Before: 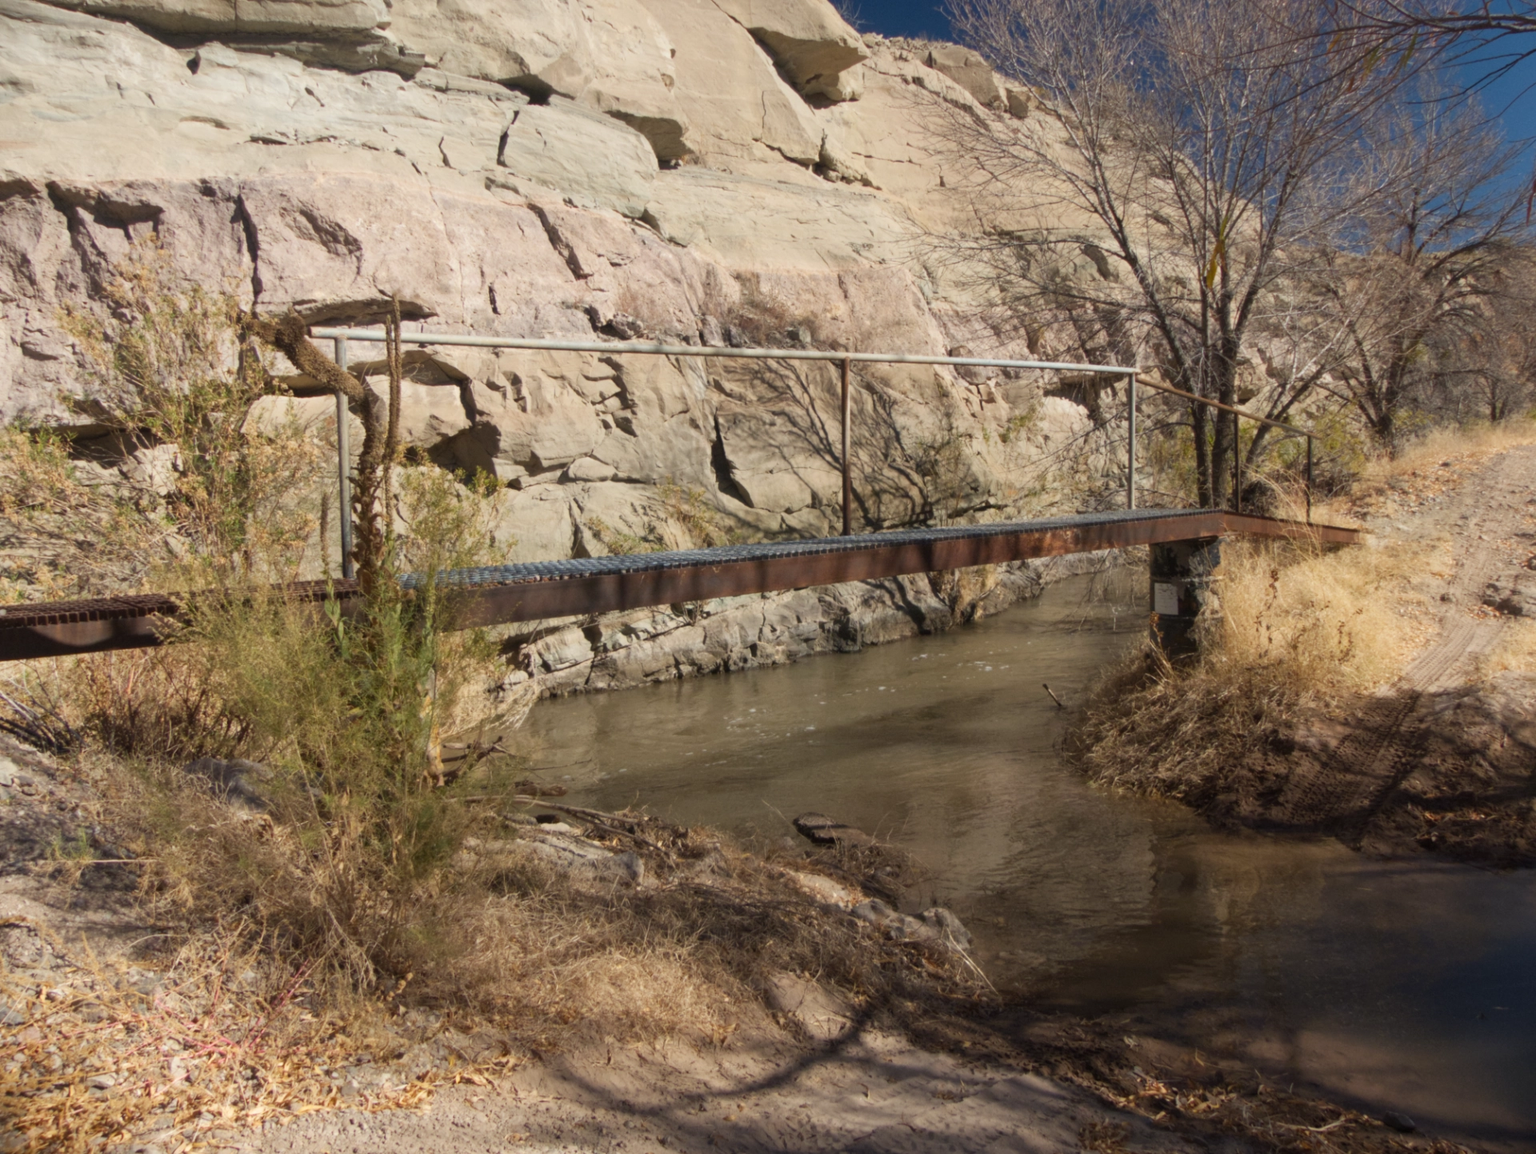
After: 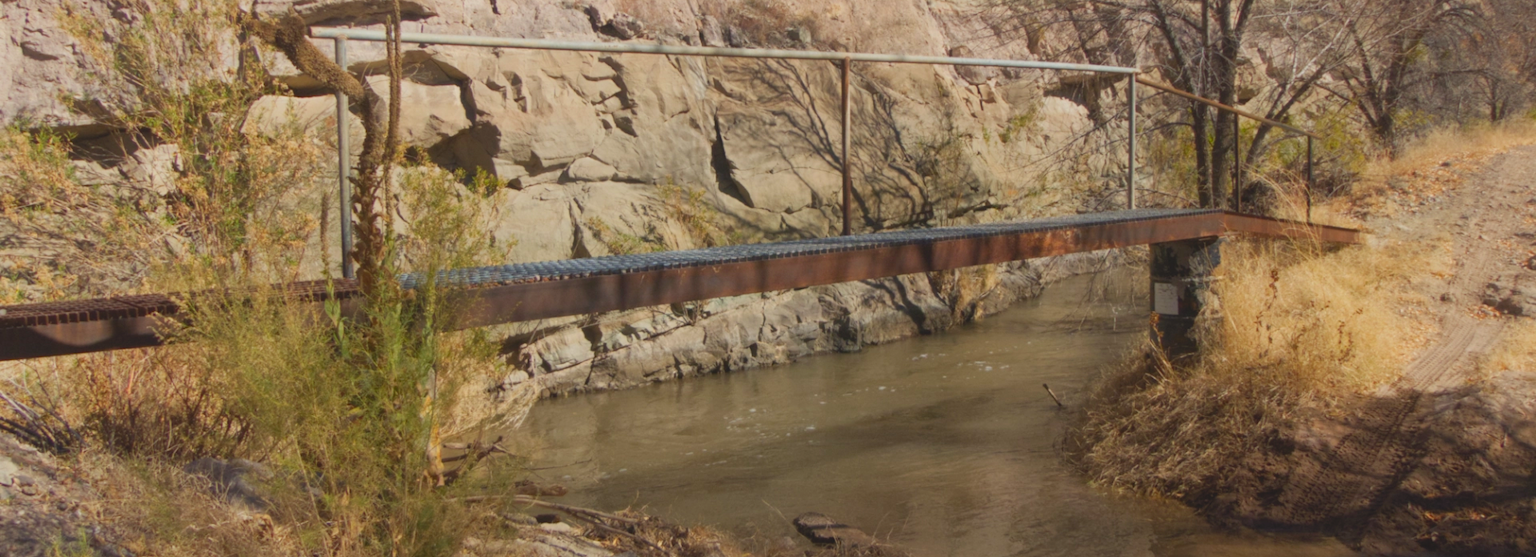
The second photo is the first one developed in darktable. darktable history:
crop and rotate: top 26.056%, bottom 25.543%
contrast brightness saturation: contrast -0.19, saturation 0.19
